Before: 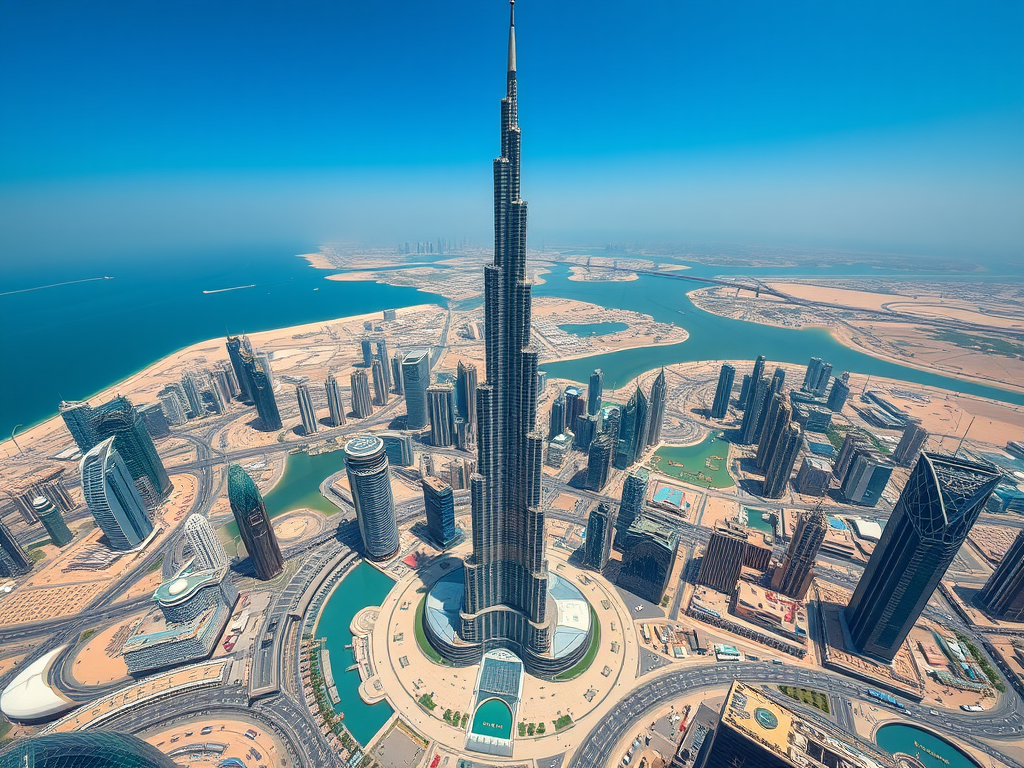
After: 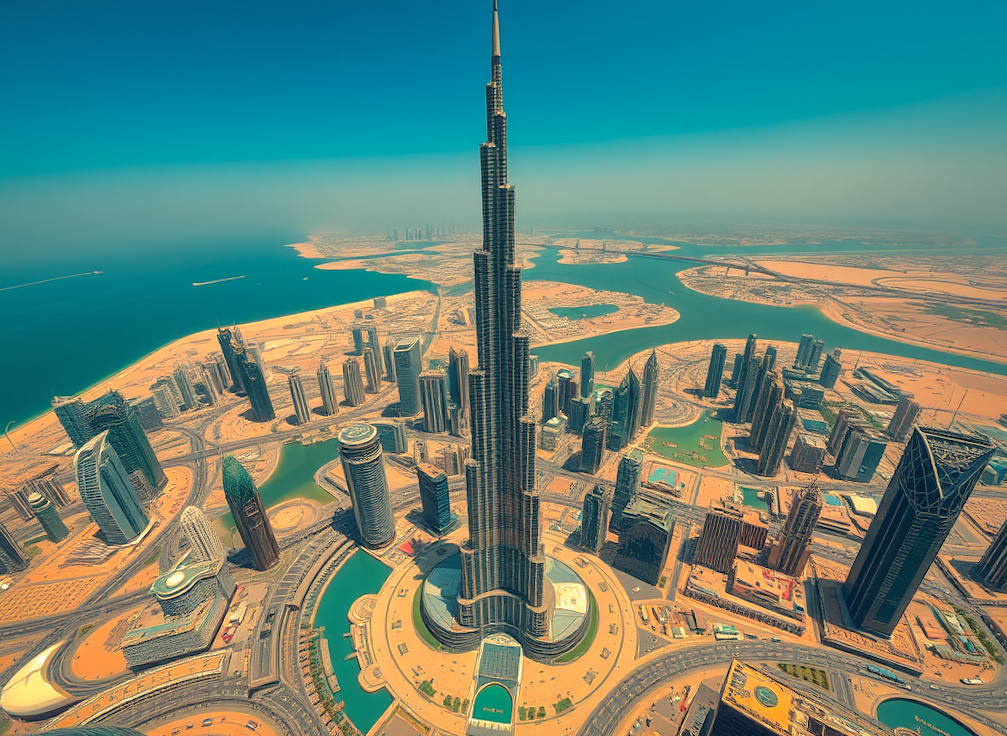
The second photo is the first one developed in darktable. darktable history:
shadows and highlights: shadows 25, highlights -70
tone equalizer: on, module defaults
rotate and perspective: rotation -1.42°, crop left 0.016, crop right 0.984, crop top 0.035, crop bottom 0.965
crop and rotate: left 0.126%
white balance: red 1.138, green 0.996, blue 0.812
